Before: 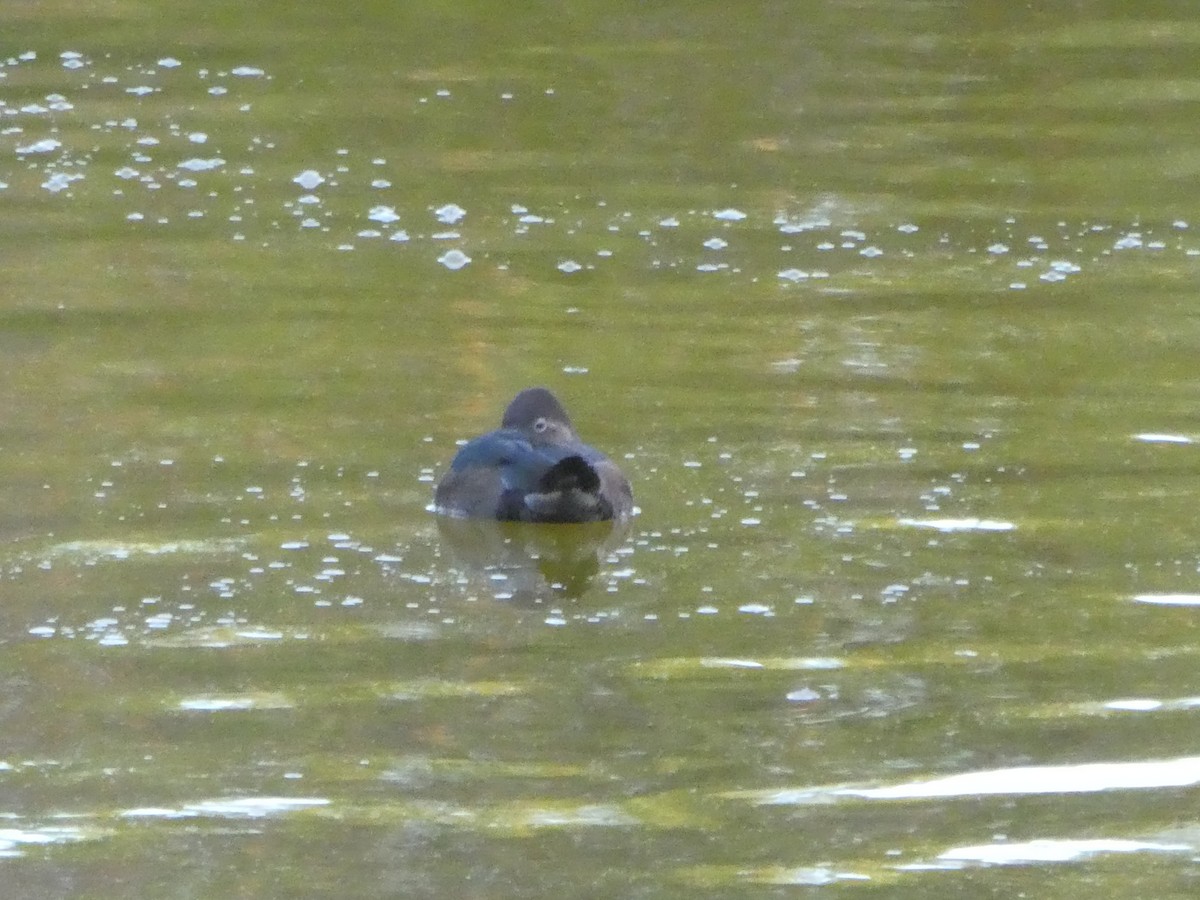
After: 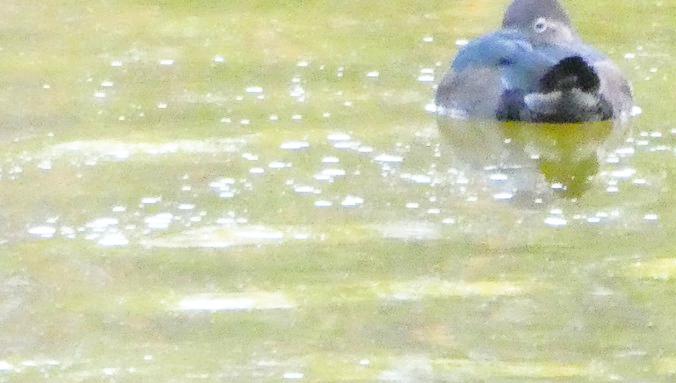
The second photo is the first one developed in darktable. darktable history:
base curve: curves: ch0 [(0, 0) (0.028, 0.03) (0.105, 0.232) (0.387, 0.748) (0.754, 0.968) (1, 1)], fusion 1, exposure shift 0.576, preserve colors none
crop: top 44.483%, right 43.593%, bottom 12.892%
